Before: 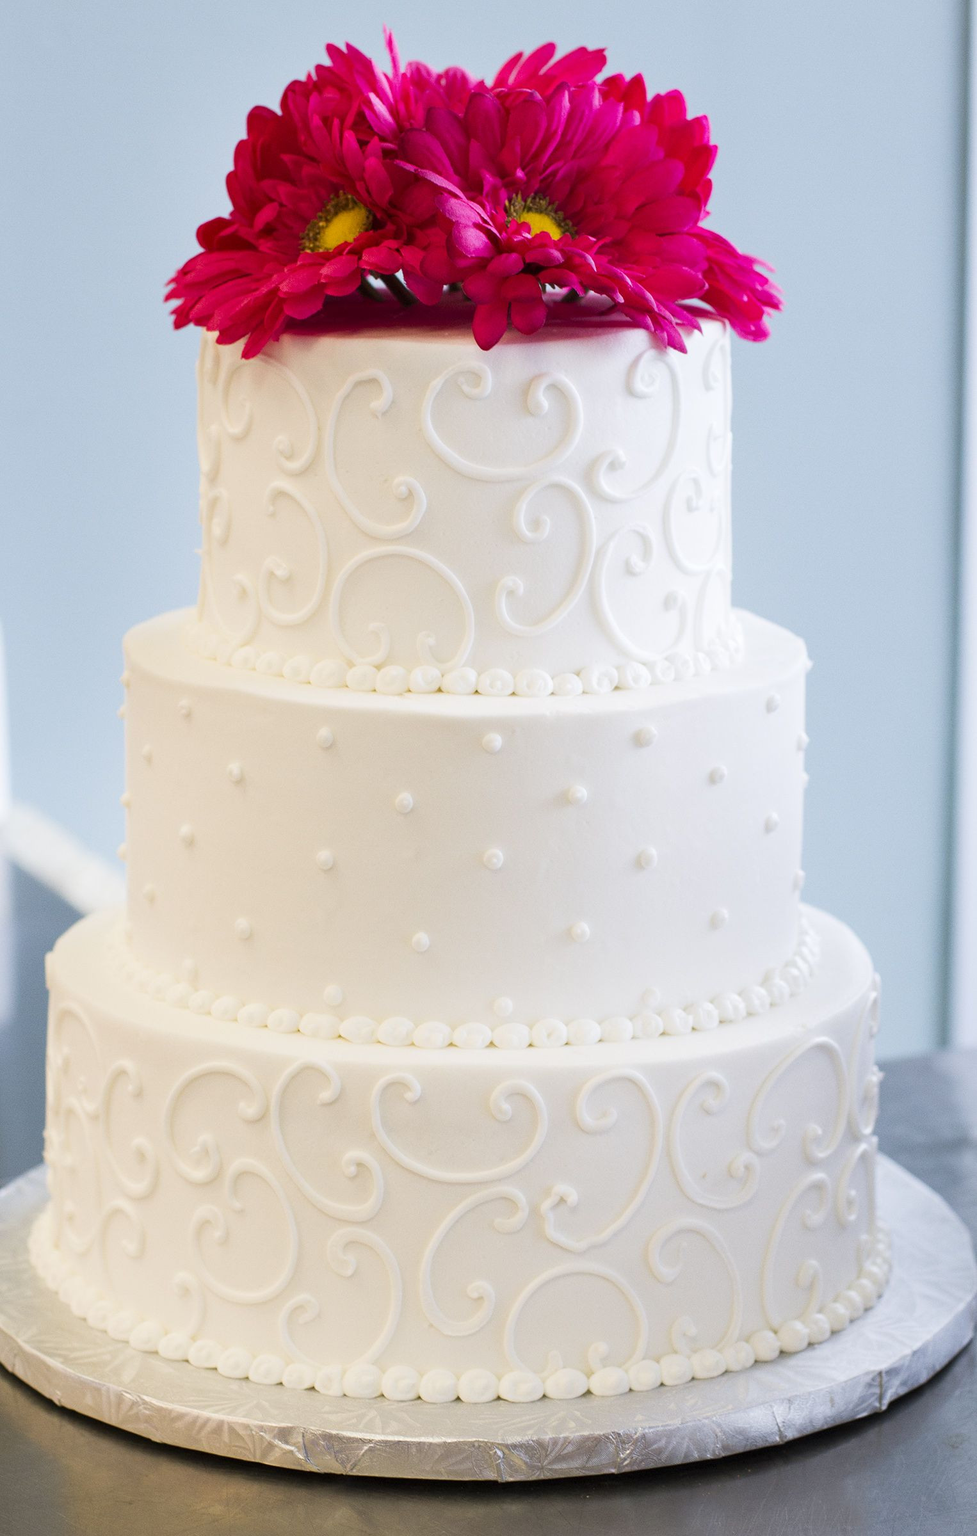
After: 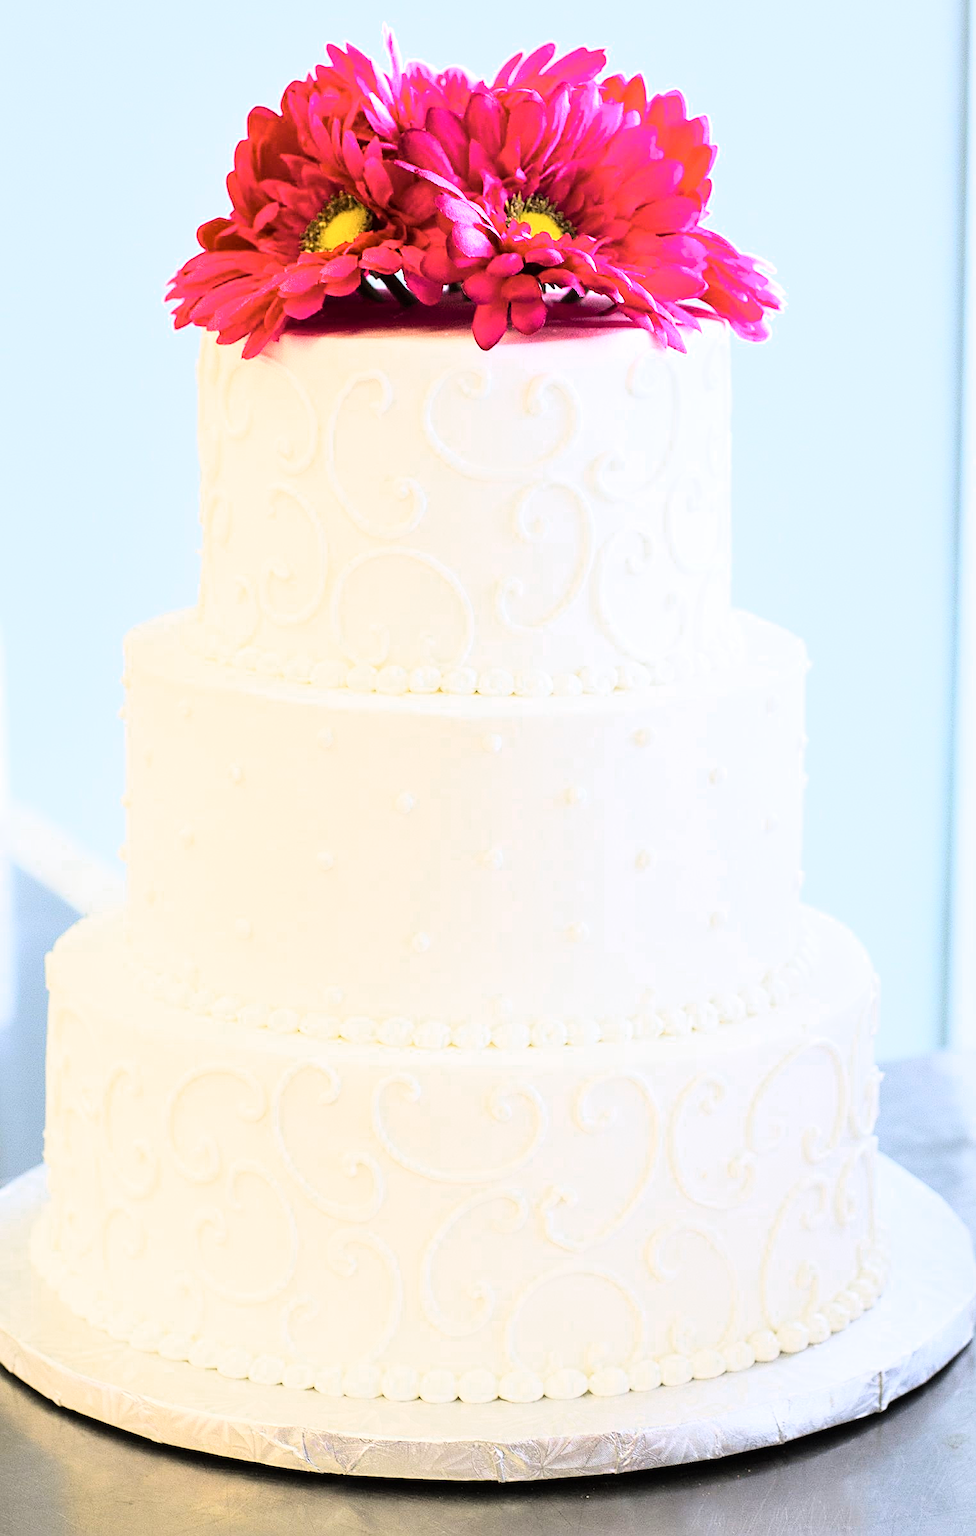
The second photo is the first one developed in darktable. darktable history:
sharpen: on, module defaults
base curve: curves: ch0 [(0, 0) (0, 0.001) (0.001, 0.001) (0.004, 0.002) (0.007, 0.004) (0.015, 0.013) (0.033, 0.045) (0.052, 0.096) (0.075, 0.17) (0.099, 0.241) (0.163, 0.42) (0.219, 0.55) (0.259, 0.616) (0.327, 0.722) (0.365, 0.765) (0.522, 0.873) (0.547, 0.881) (0.689, 0.919) (0.826, 0.952) (1, 1)]
color zones: curves: ch0 [(0, 0.558) (0.143, 0.548) (0.286, 0.447) (0.429, 0.259) (0.571, 0.5) (0.714, 0.5) (0.857, 0.593) (1, 0.558)]; ch1 [(0, 0.543) (0.01, 0.544) (0.12, 0.492) (0.248, 0.458) (0.5, 0.534) (0.748, 0.5) (0.99, 0.469) (1, 0.543)]; ch2 [(0, 0.507) (0.143, 0.522) (0.286, 0.505) (0.429, 0.5) (0.571, 0.5) (0.714, 0.5) (0.857, 0.5) (1, 0.507)]
